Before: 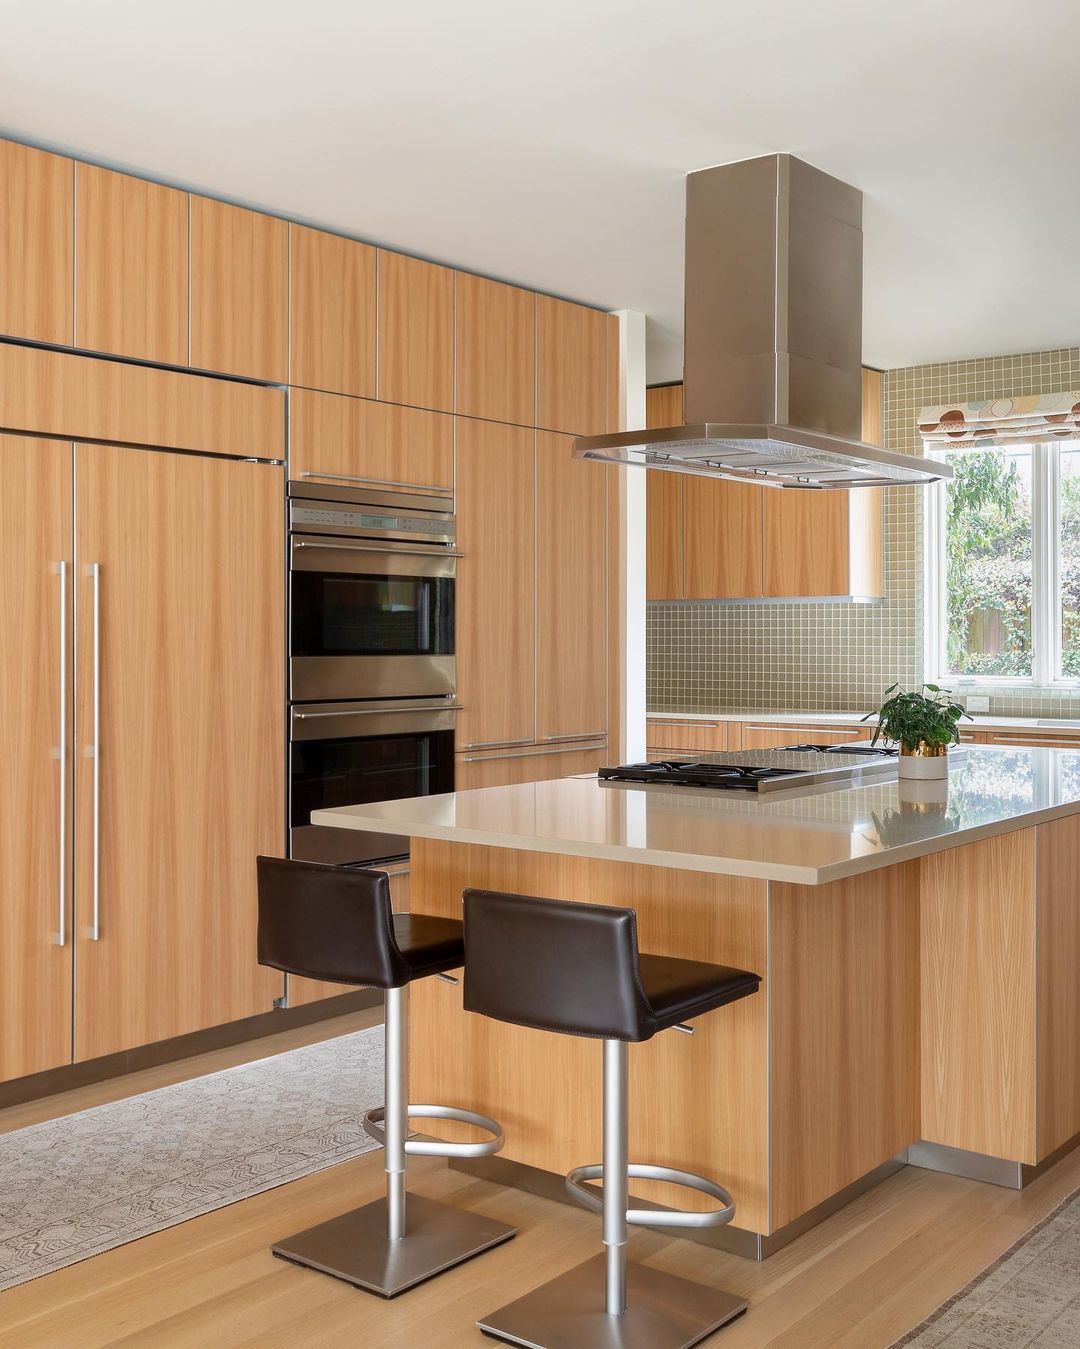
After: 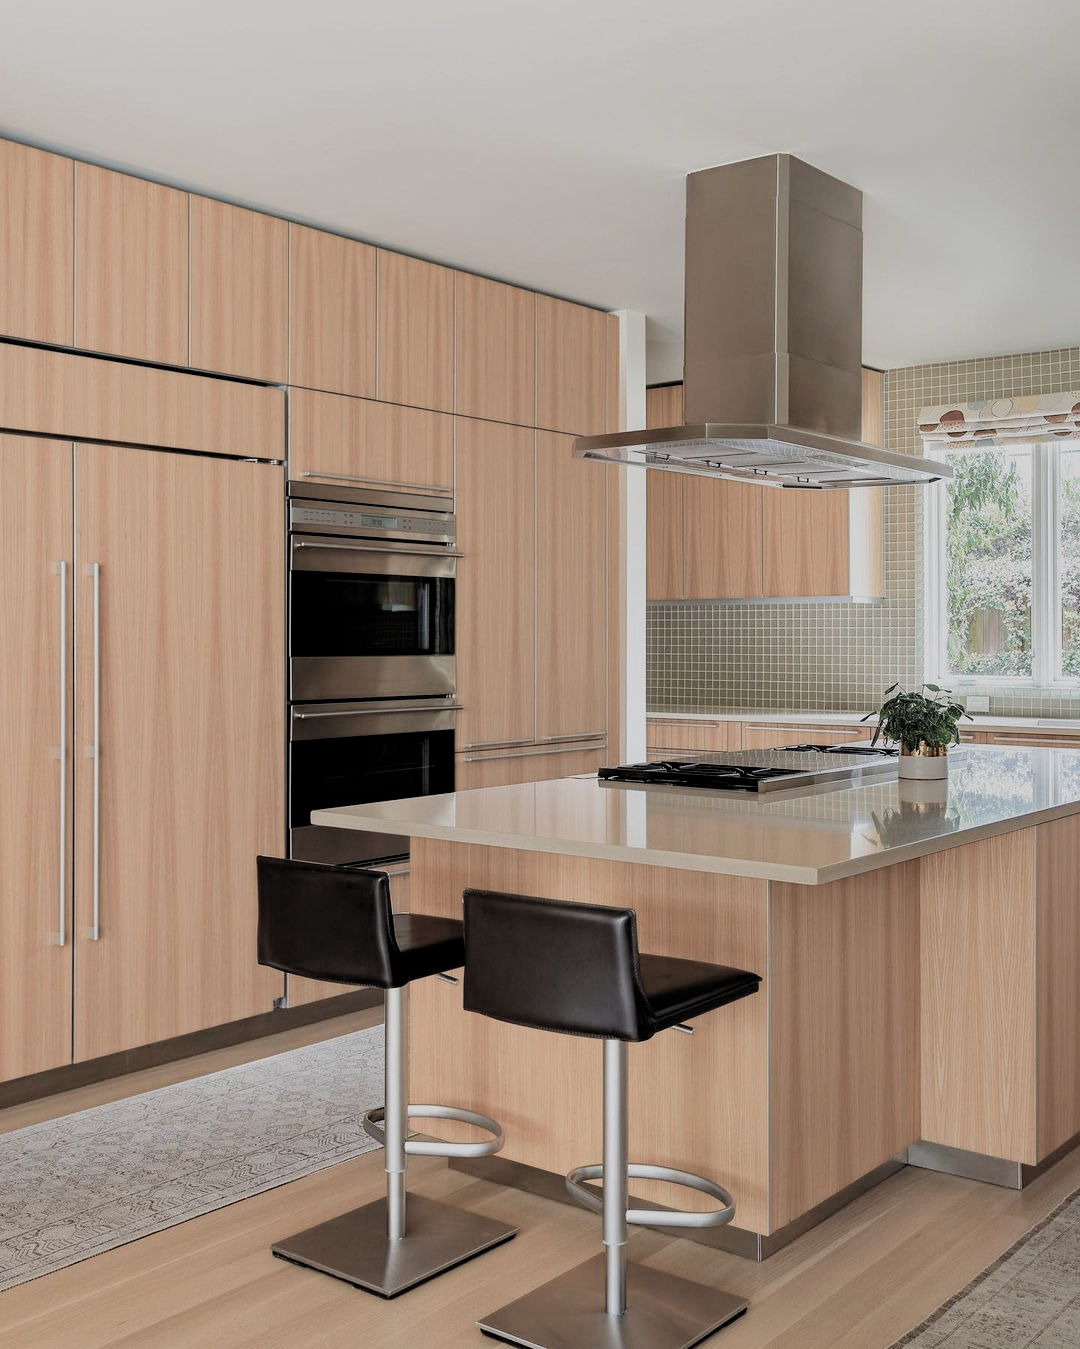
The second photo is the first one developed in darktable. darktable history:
filmic rgb: black relative exposure -5.12 EV, white relative exposure 3.97 EV, hardness 2.9, contrast 1.098, highlights saturation mix -18.58%, color science v5 (2021), contrast in shadows safe, contrast in highlights safe
haze removal: strength 0.301, distance 0.255, compatibility mode true
